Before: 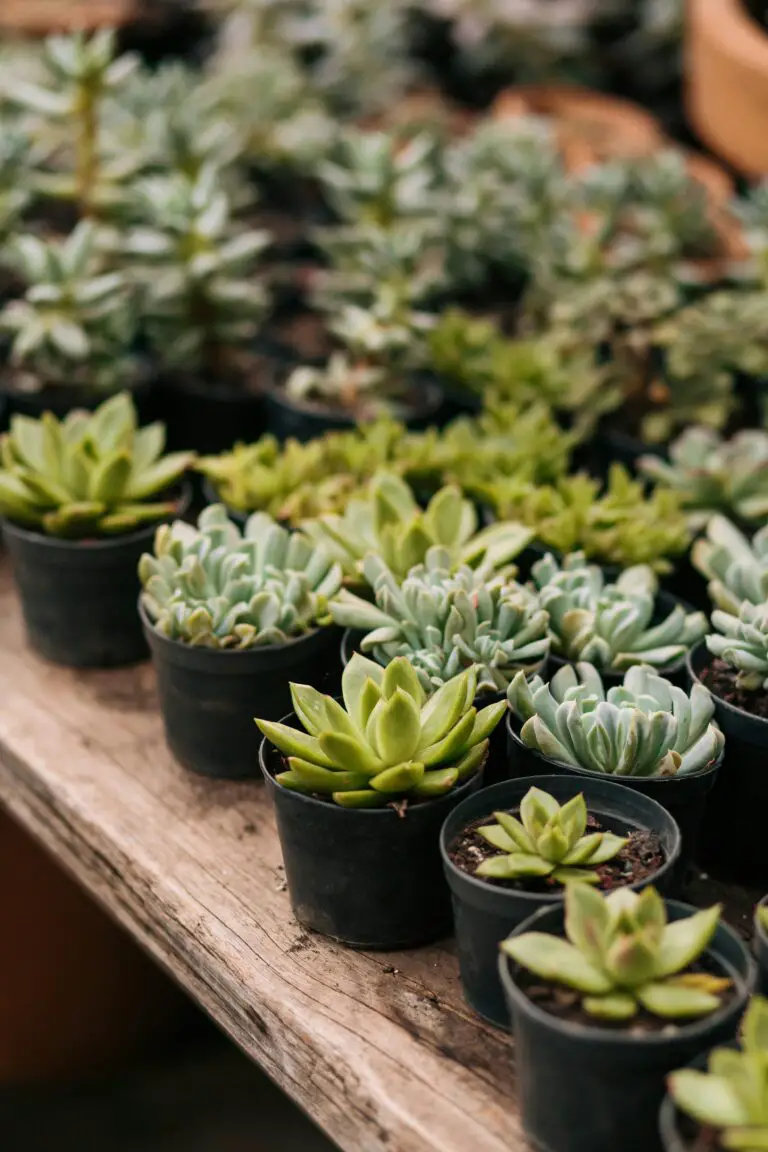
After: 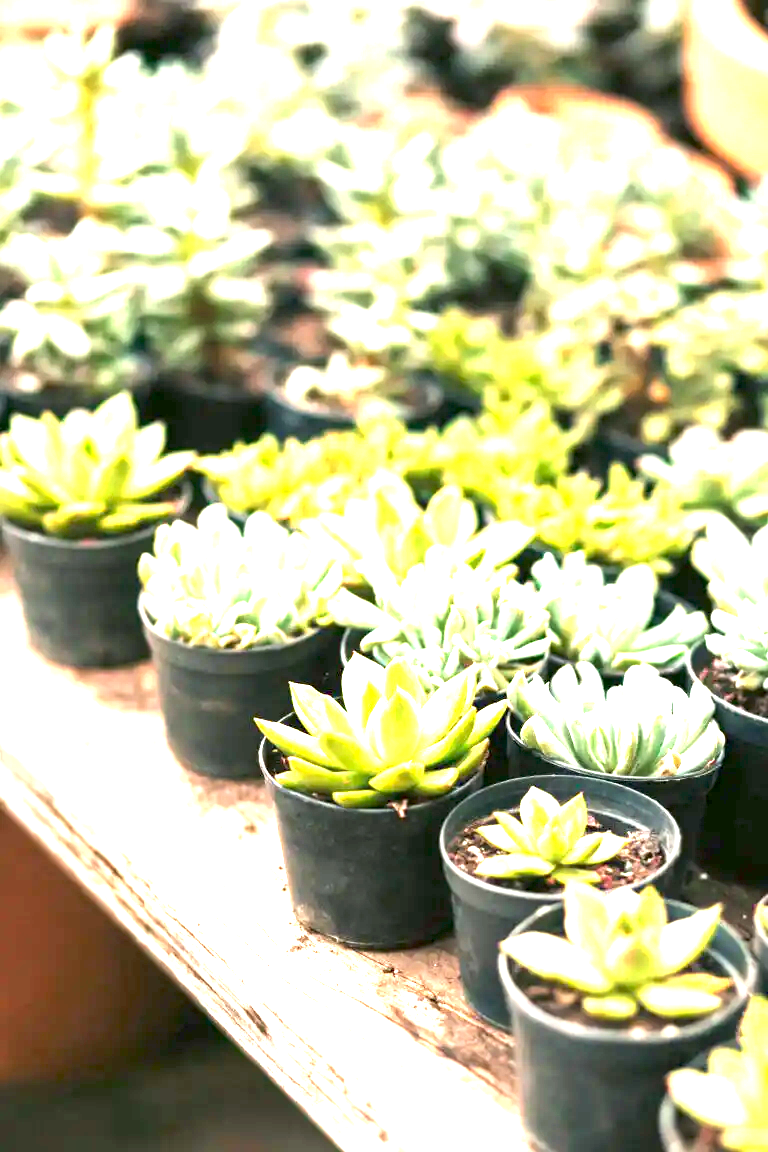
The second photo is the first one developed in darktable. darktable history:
exposure: exposure 3.018 EV, compensate highlight preservation false
